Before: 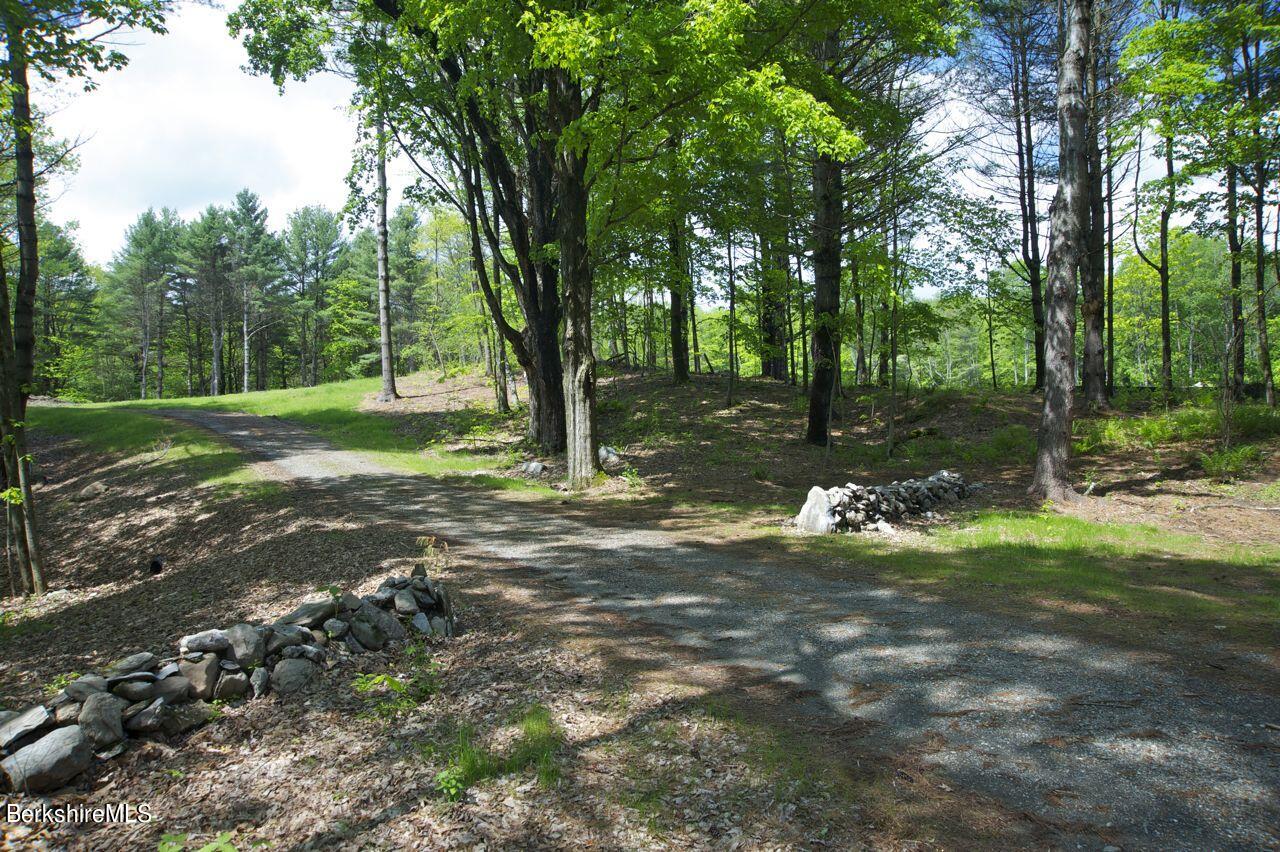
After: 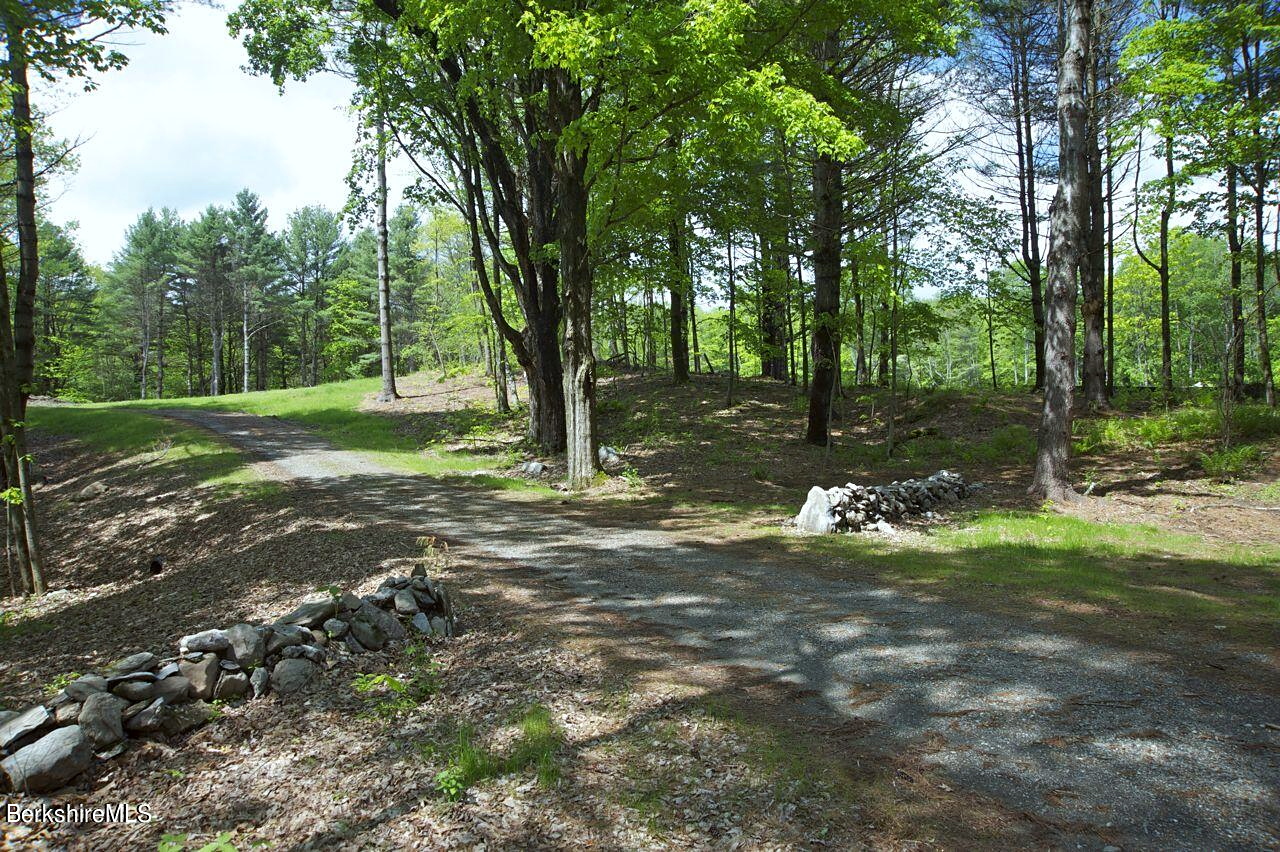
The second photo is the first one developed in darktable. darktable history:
sharpen: amount 0.201
color correction: highlights a* -2.75, highlights b* -2.3, shadows a* 2.28, shadows b* 2.69
